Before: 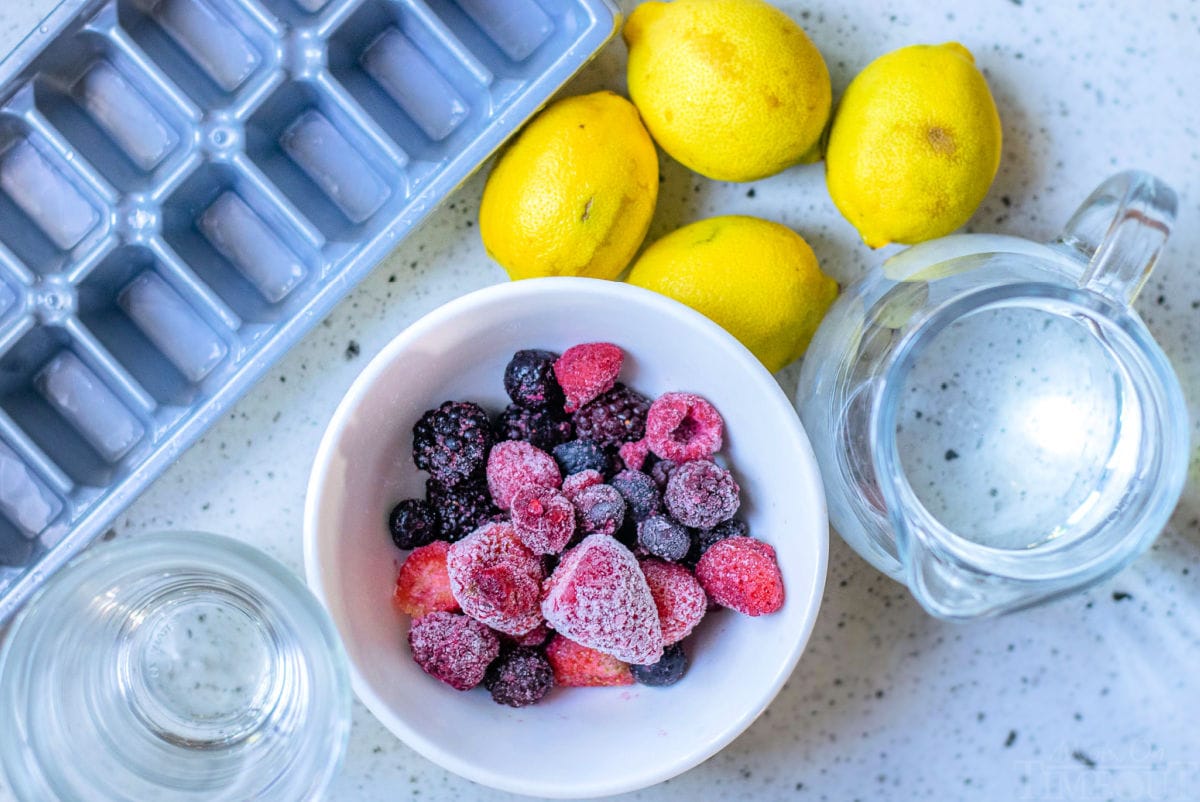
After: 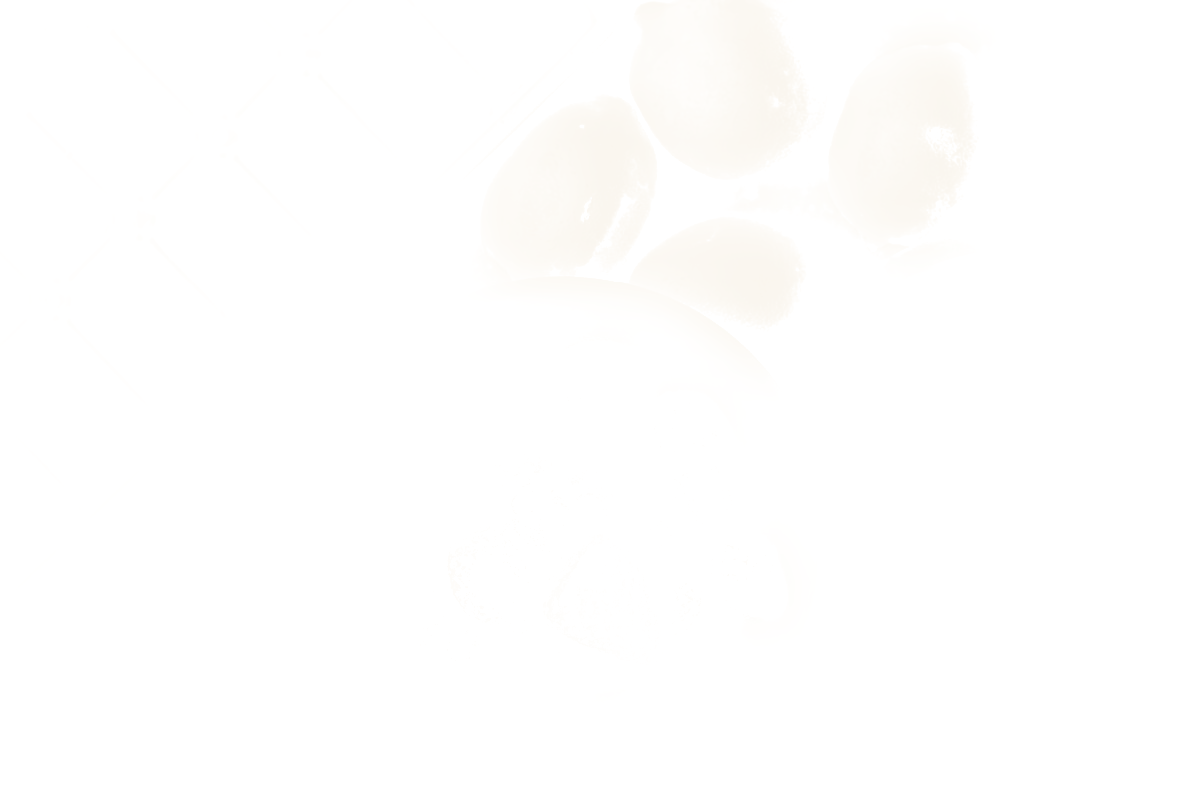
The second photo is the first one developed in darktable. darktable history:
monochrome: on, module defaults
split-toning: shadows › hue 242.67°, shadows › saturation 0.733, highlights › hue 45.33°, highlights › saturation 0.667, balance -53.304, compress 21.15%
base curve: curves: ch0 [(0, 0.015) (0.085, 0.116) (0.134, 0.298) (0.19, 0.545) (0.296, 0.764) (0.599, 0.982) (1, 1)], preserve colors none
tone equalizer: on, module defaults
bloom: size 85%, threshold 5%, strength 85%
